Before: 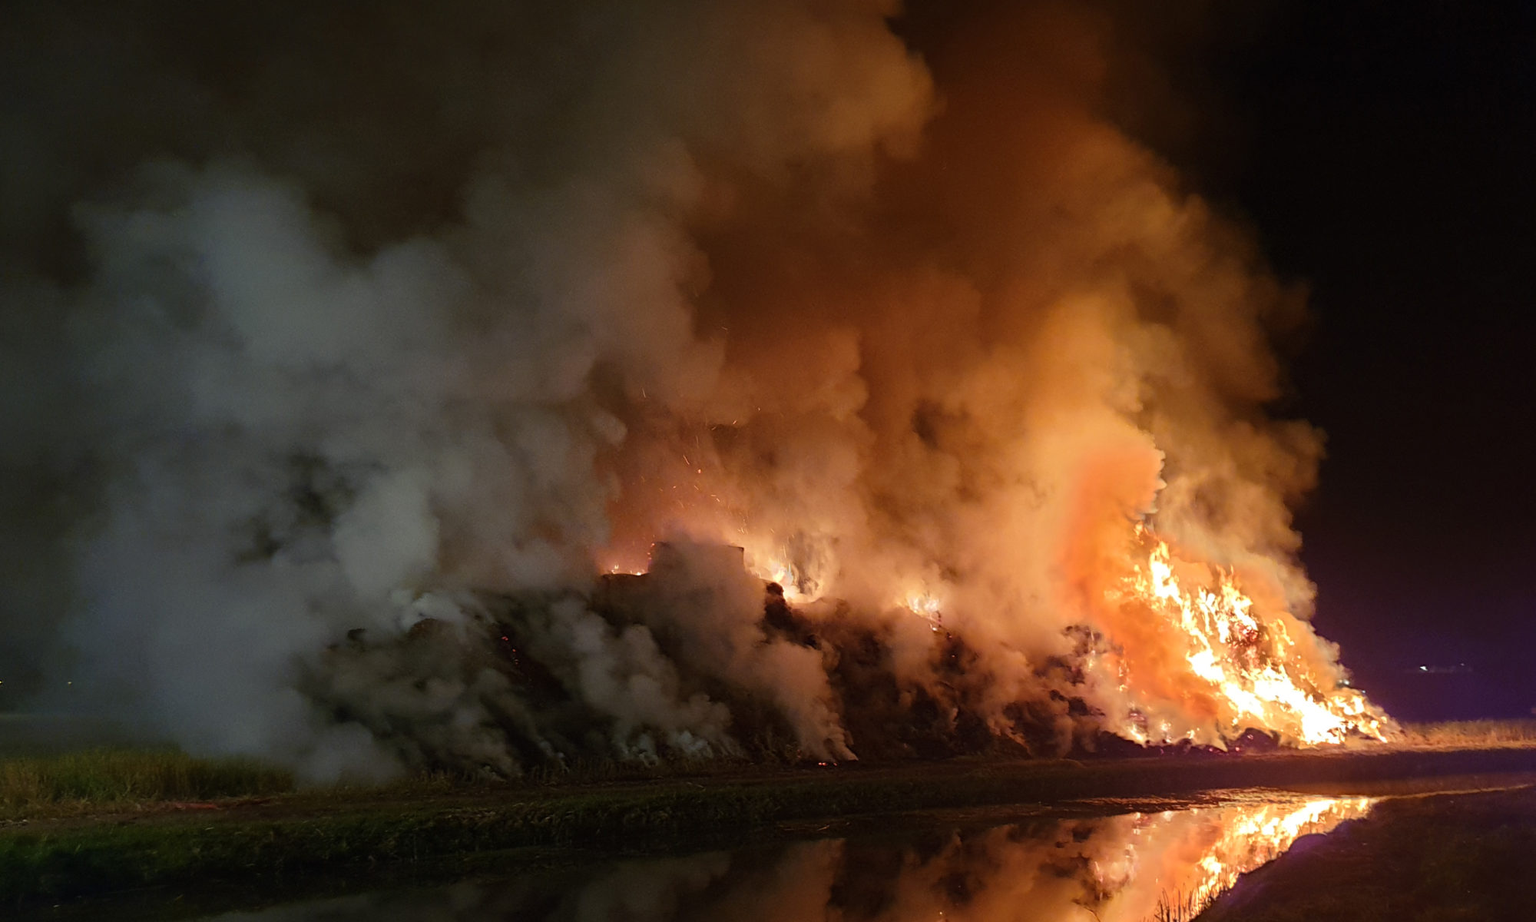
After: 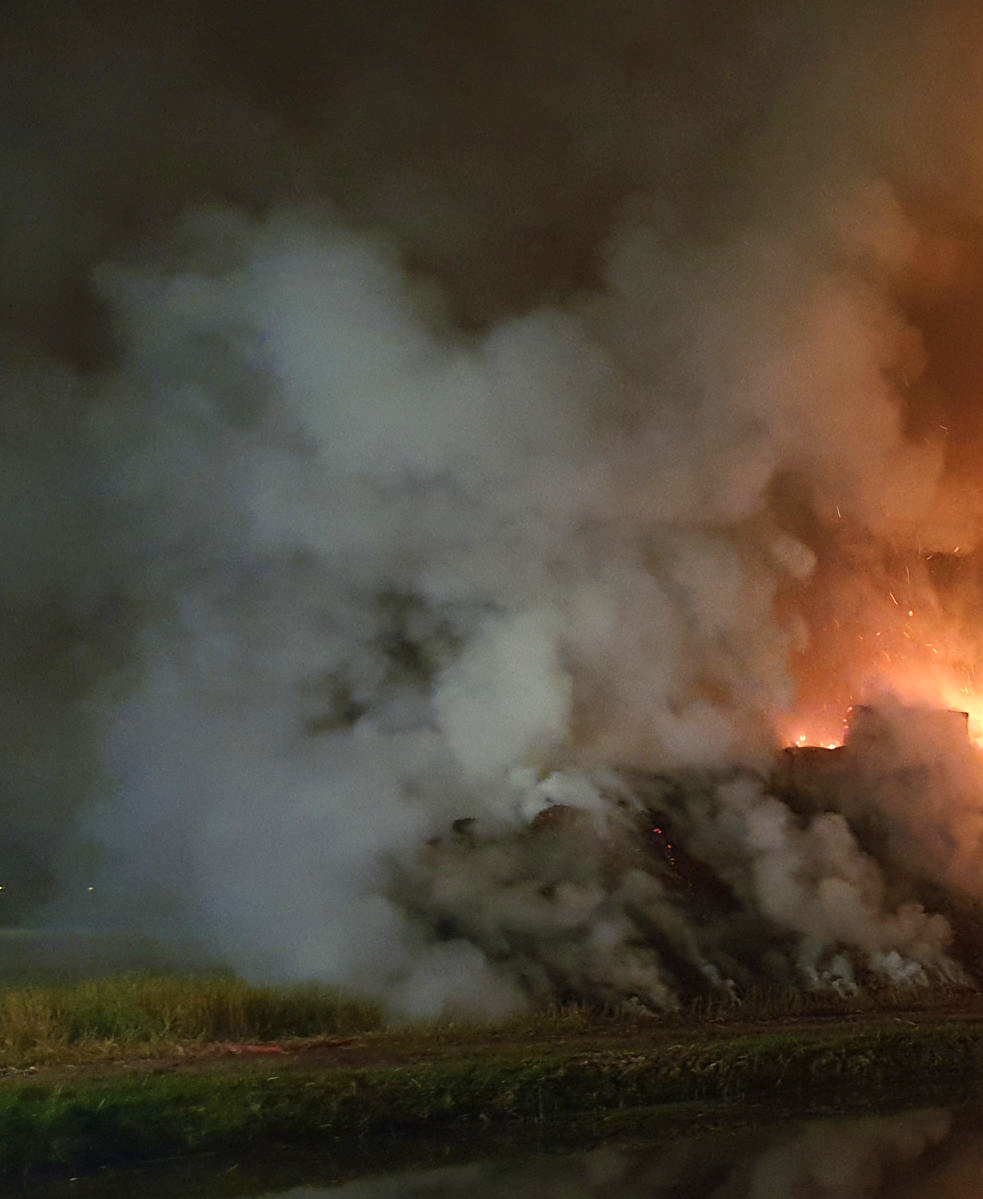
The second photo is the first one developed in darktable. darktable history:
crop and rotate: left 0%, top 0%, right 50.845%
exposure: exposure 1 EV, compensate highlight preservation false
